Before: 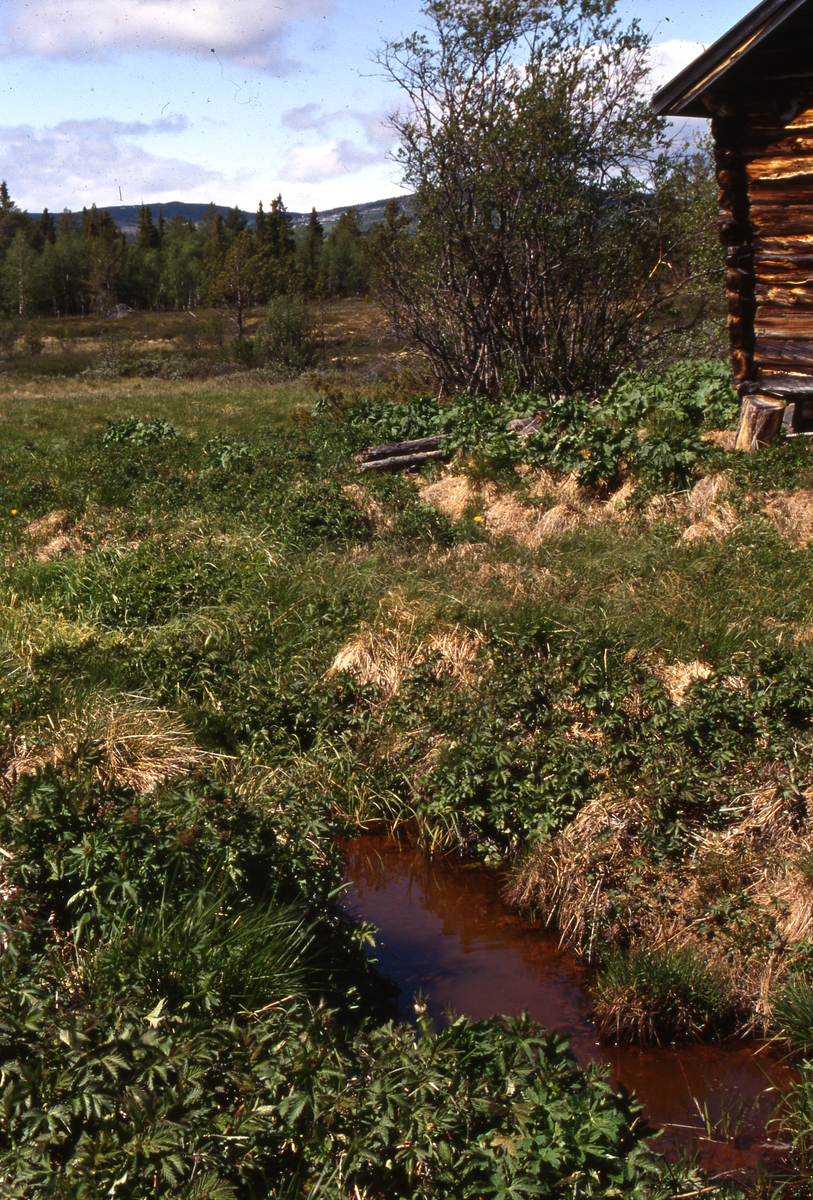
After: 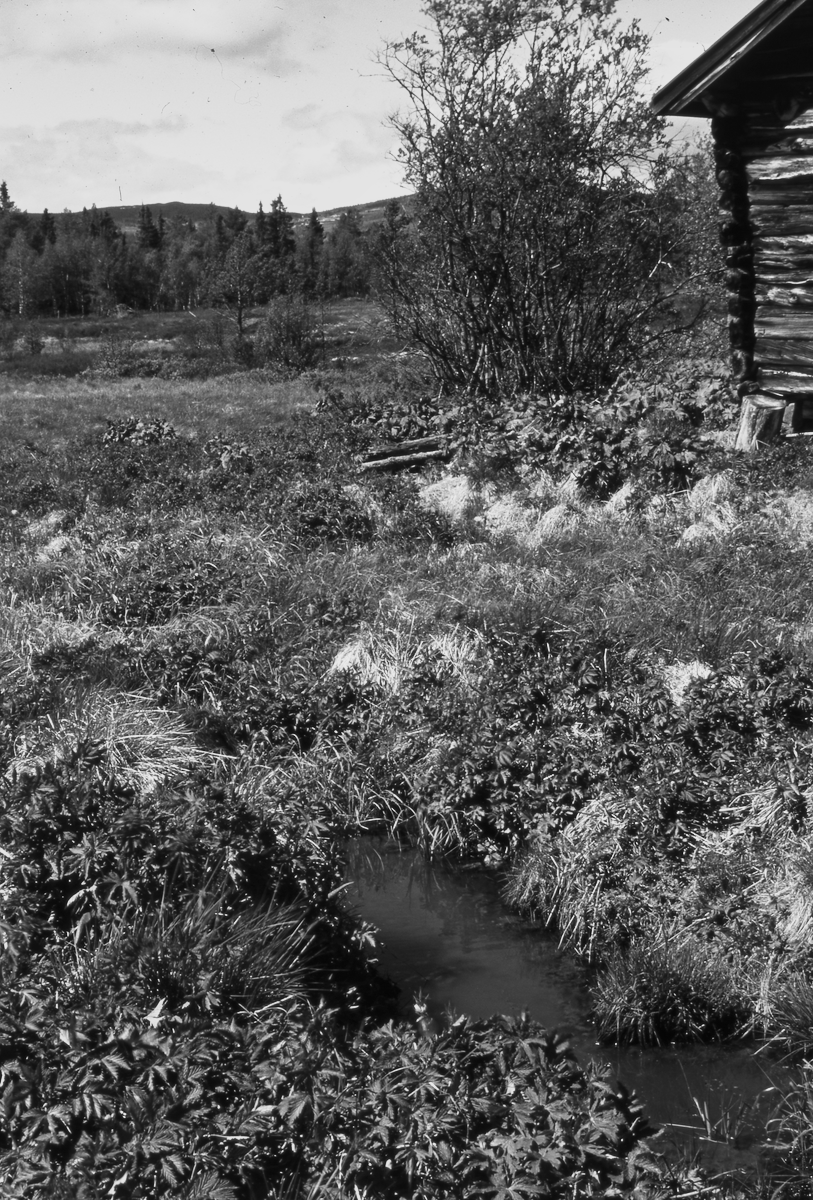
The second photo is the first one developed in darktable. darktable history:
monochrome: a 73.58, b 64.21
local contrast: mode bilateral grid, contrast 20, coarseness 50, detail 120%, midtone range 0.2
base curve: curves: ch0 [(0, 0) (0.088, 0.125) (0.176, 0.251) (0.354, 0.501) (0.613, 0.749) (1, 0.877)], preserve colors none
